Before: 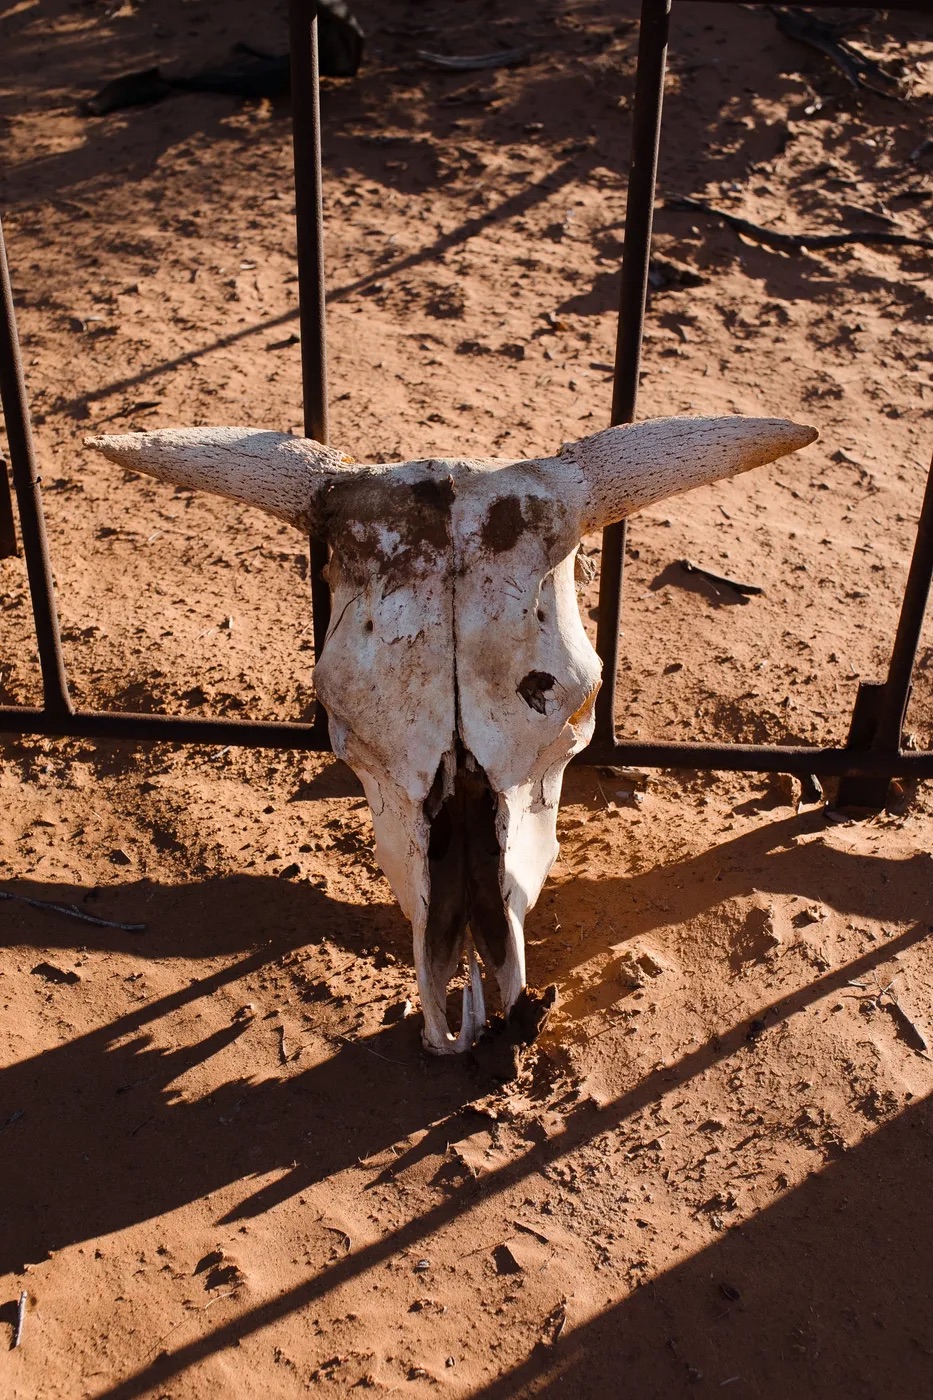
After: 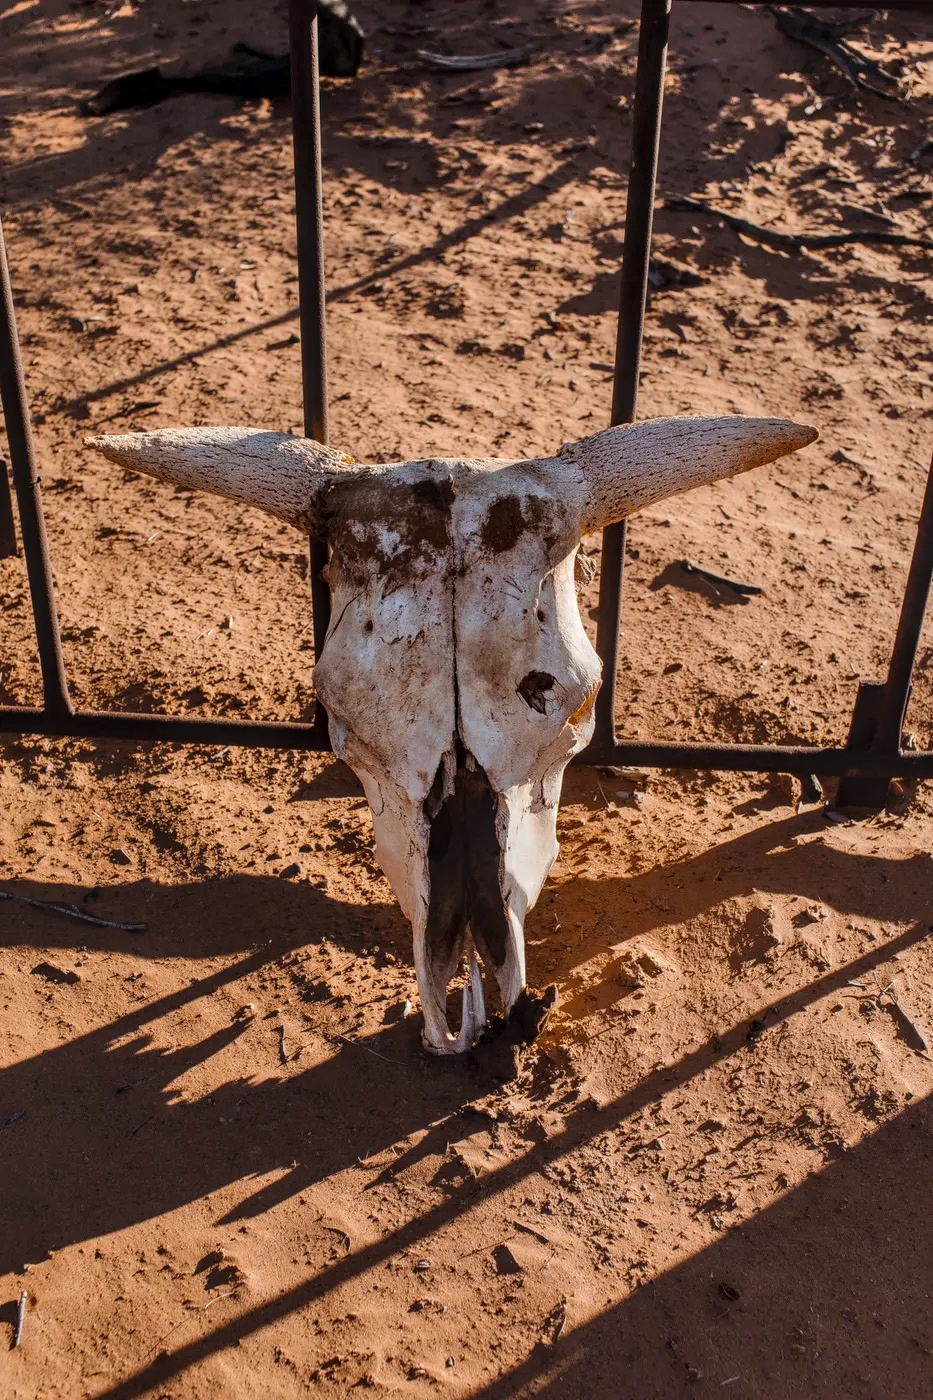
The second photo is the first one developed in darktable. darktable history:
color zones: curves: ch0 [(0, 0.485) (0.178, 0.476) (0.261, 0.623) (0.411, 0.403) (0.708, 0.603) (0.934, 0.412)]; ch1 [(0.003, 0.485) (0.149, 0.496) (0.229, 0.584) (0.326, 0.551) (0.484, 0.262) (0.757, 0.643)]
shadows and highlights: shadows 52.85, highlights color adjustment 73.99%, soften with gaussian
local contrast: highlights 5%, shadows 6%, detail 133%
